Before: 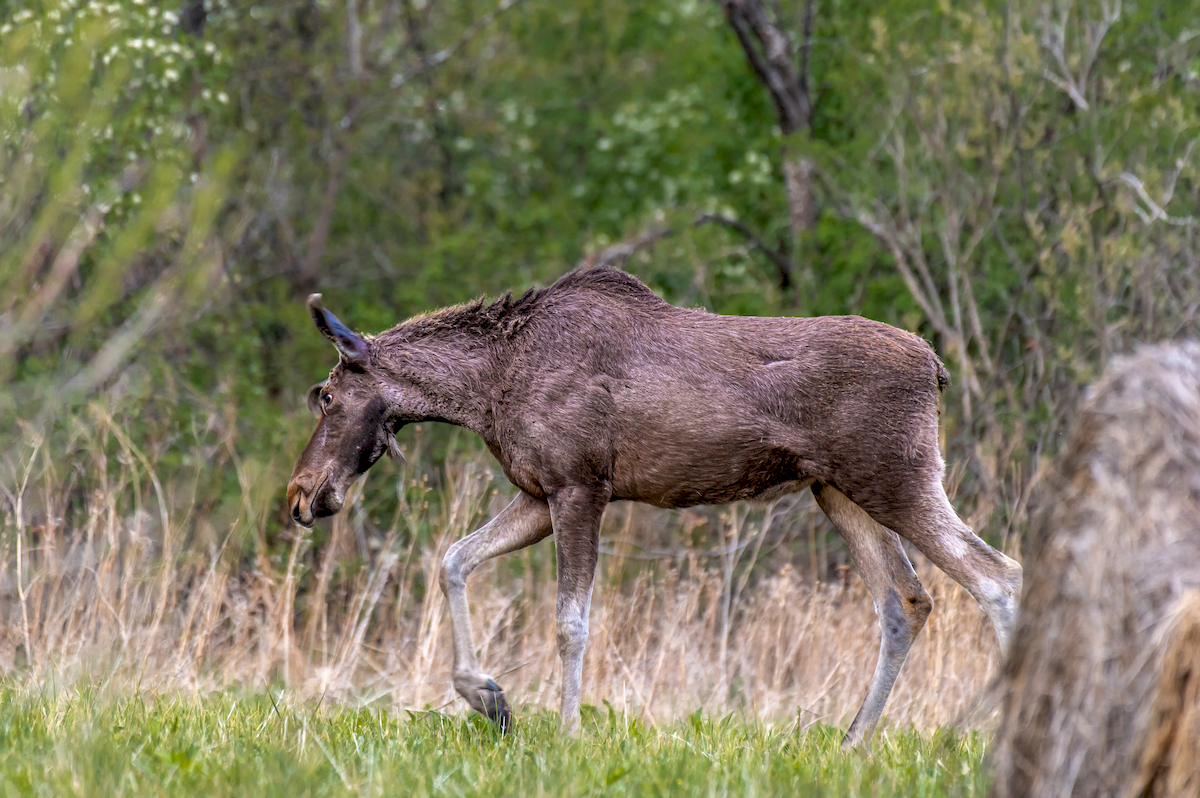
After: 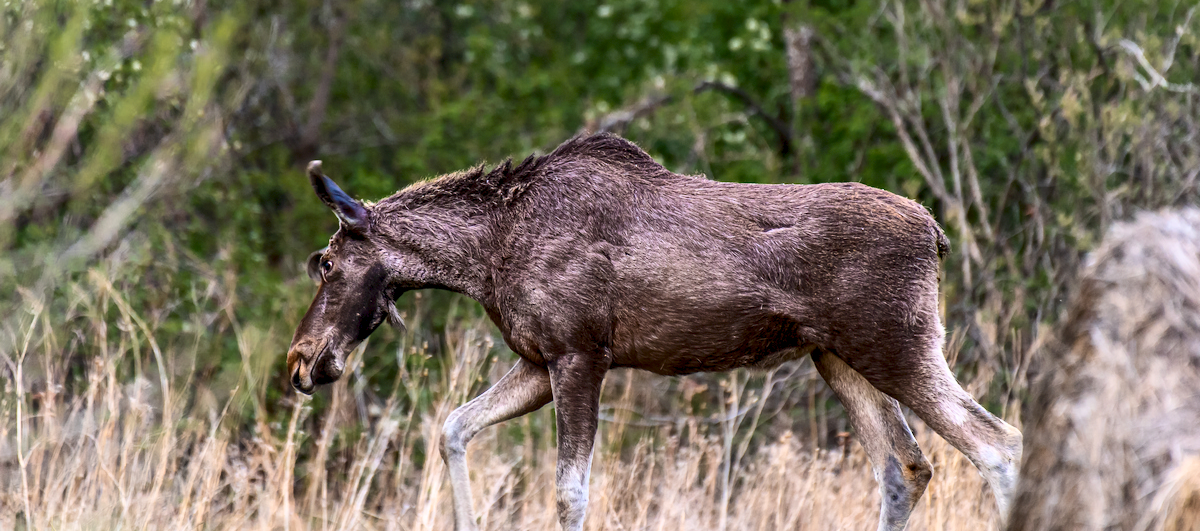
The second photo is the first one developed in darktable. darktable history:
contrast brightness saturation: contrast 0.28
crop: top 16.727%, bottom 16.727%
